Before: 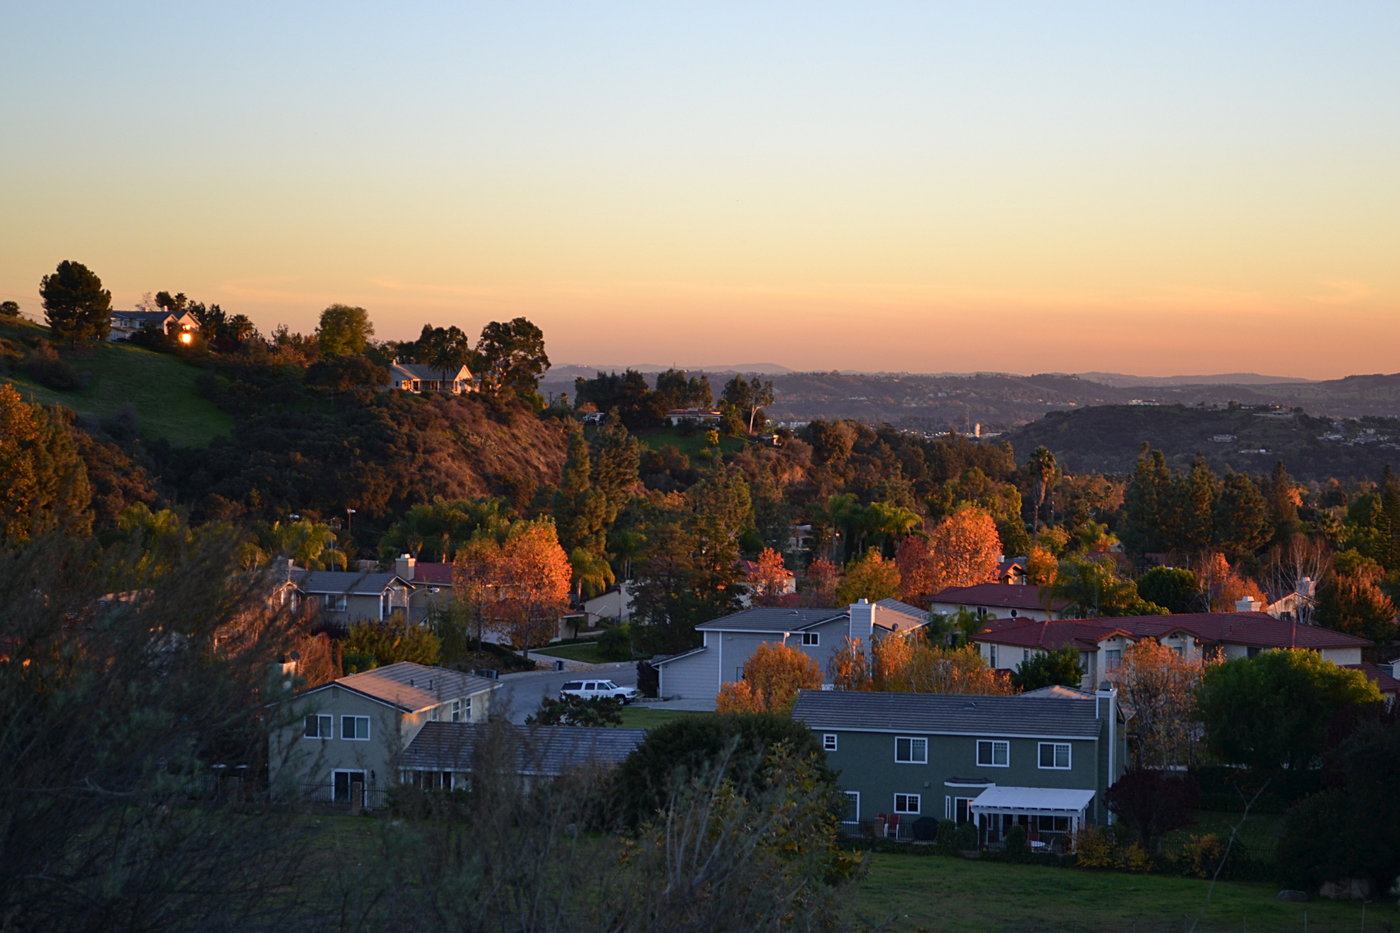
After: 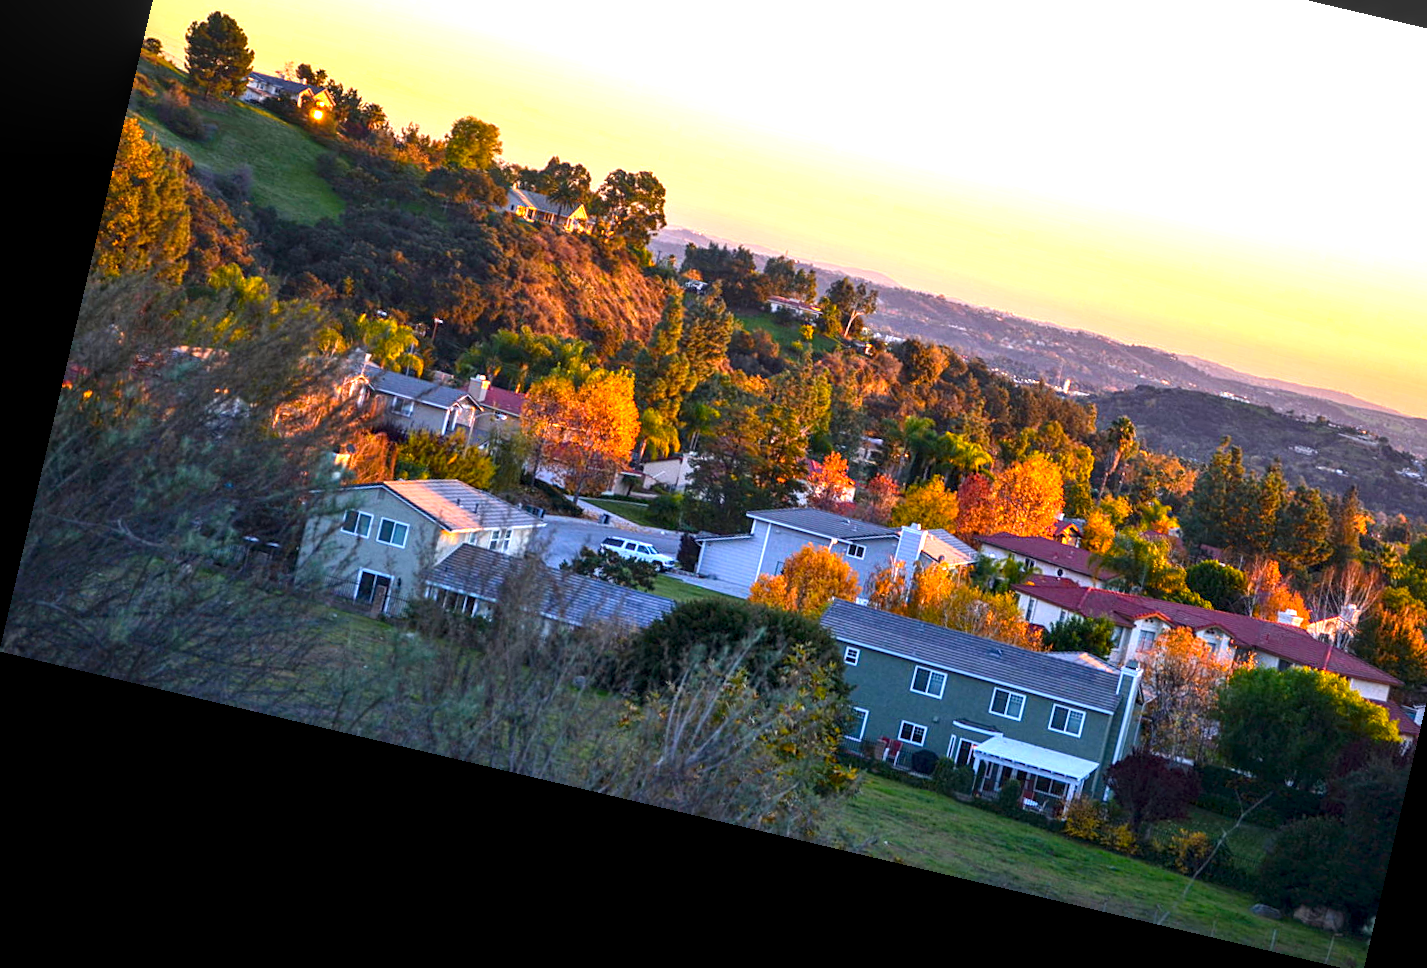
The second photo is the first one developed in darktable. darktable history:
rotate and perspective: rotation 13.27°, automatic cropping off
local contrast: detail 154%
crop: top 20.916%, right 9.437%, bottom 0.316%
white balance: red 1.009, blue 1.027
color balance rgb: linear chroma grading › global chroma 15%, perceptual saturation grading › global saturation 30%
exposure: black level correction 0, exposure 1.1 EV, compensate exposure bias true, compensate highlight preservation false
base curve: curves: ch0 [(0, 0) (0.472, 0.455) (1, 1)], preserve colors none
